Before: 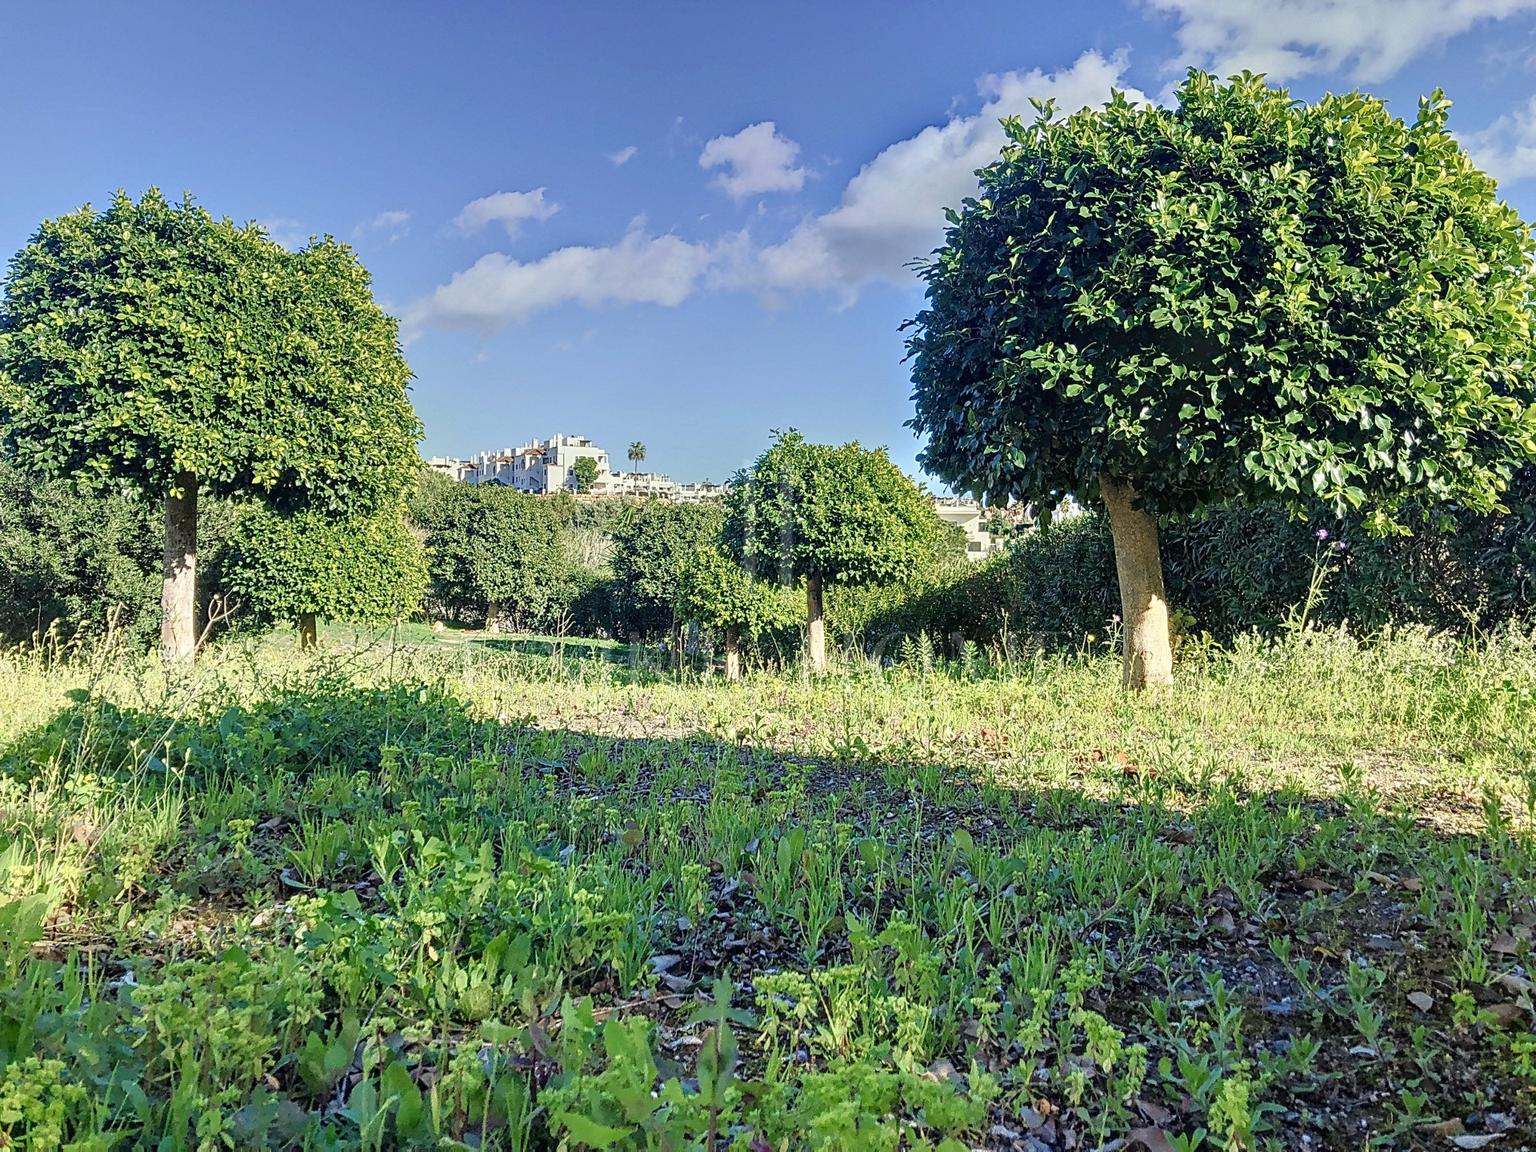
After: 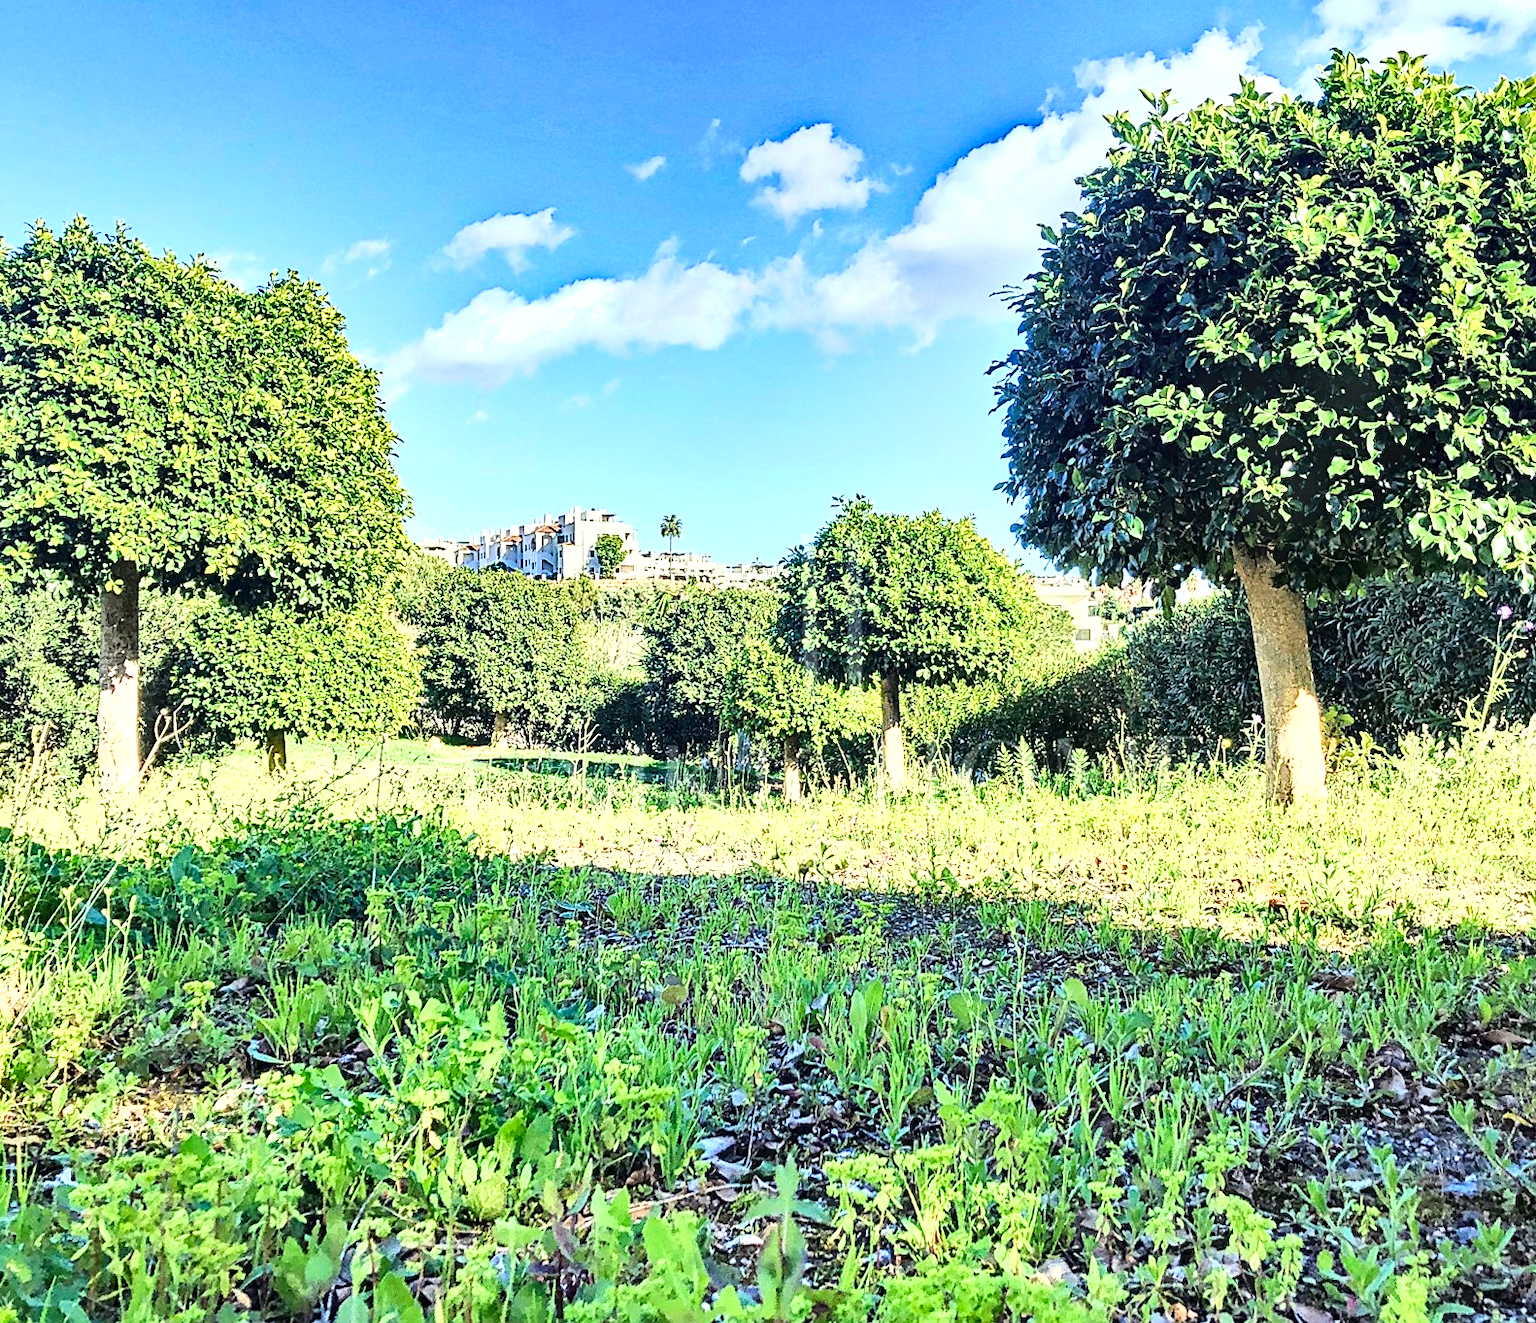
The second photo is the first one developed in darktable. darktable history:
crop and rotate: angle 1°, left 4.281%, top 0.642%, right 11.383%, bottom 2.486%
exposure: exposure 0.921 EV, compensate highlight preservation false
shadows and highlights: radius 100.41, shadows 50.55, highlights -64.36, highlights color adjustment 49.82%, soften with gaussian
base curve: curves: ch0 [(0, 0) (0.028, 0.03) (0.121, 0.232) (0.46, 0.748) (0.859, 0.968) (1, 1)]
levels: levels [0, 0.51, 1]
